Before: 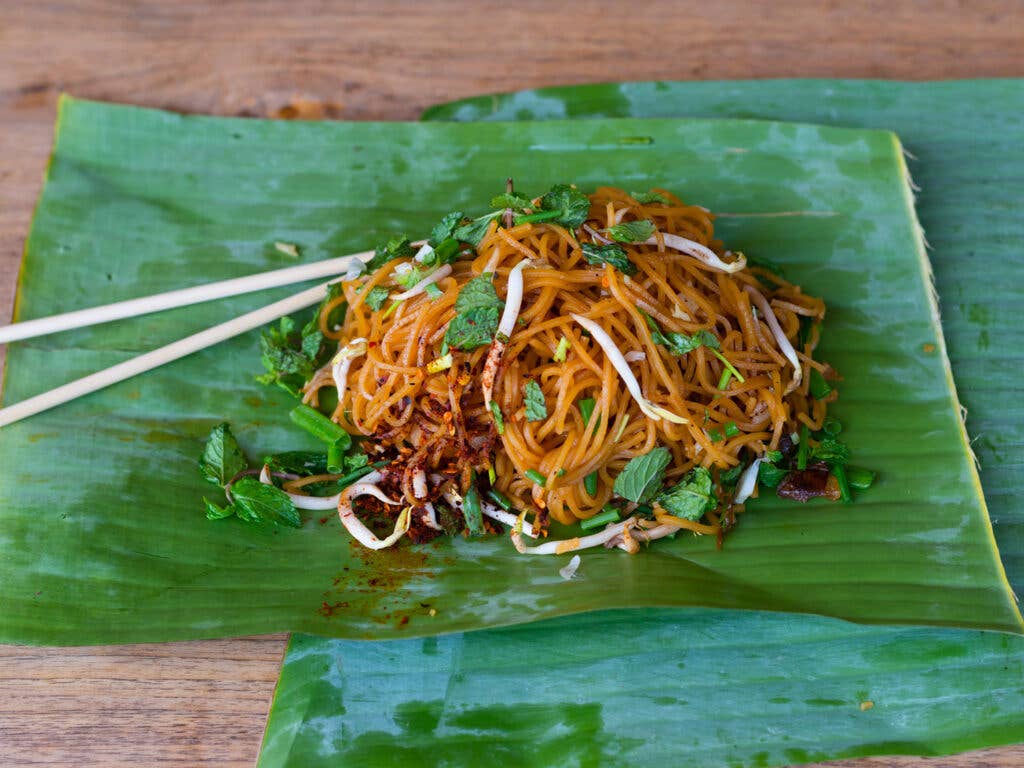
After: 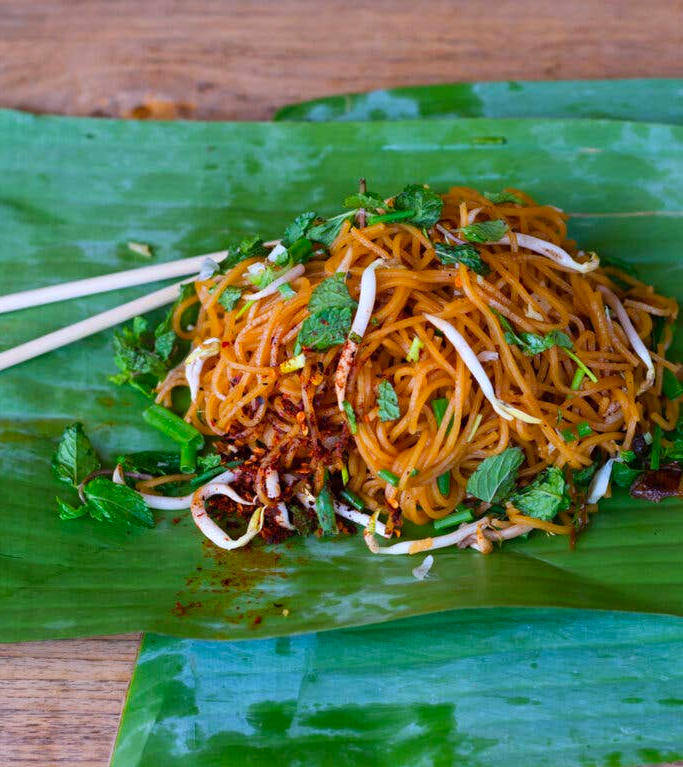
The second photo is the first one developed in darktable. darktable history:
contrast brightness saturation: contrast 0.043, saturation 0.159
crop and rotate: left 14.366%, right 18.924%
color calibration: gray › normalize channels true, illuminant as shot in camera, x 0.358, y 0.373, temperature 4628.91 K, gamut compression 0.008
